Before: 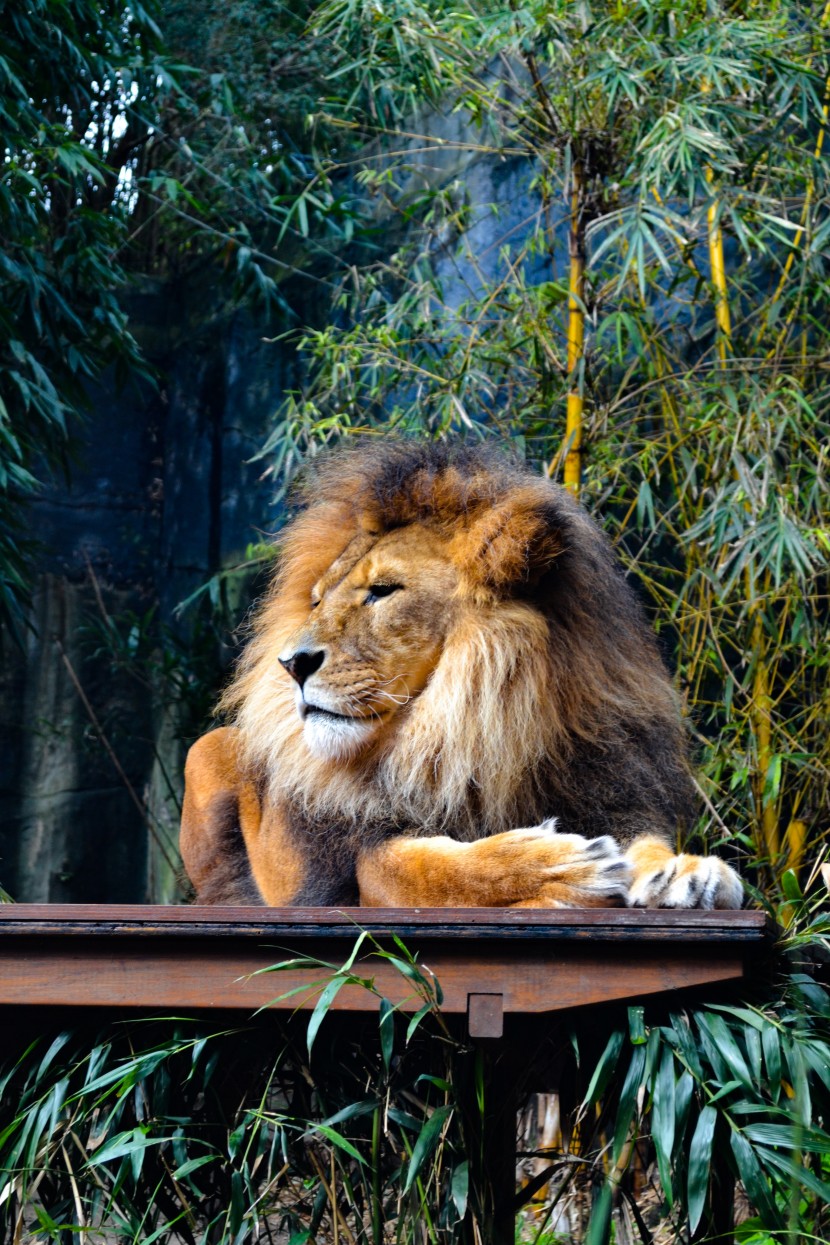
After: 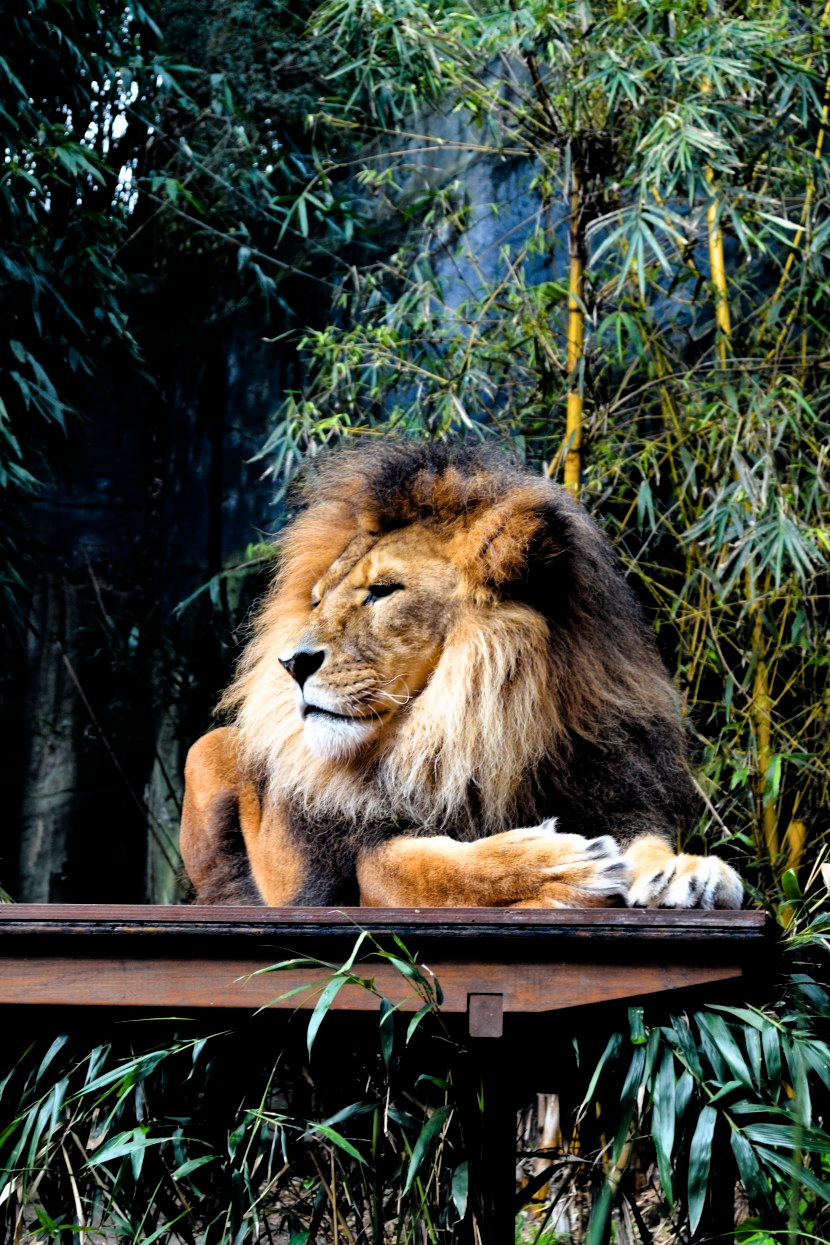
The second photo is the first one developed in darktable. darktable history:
filmic rgb: black relative exposure -8.71 EV, white relative exposure 2.69 EV, target black luminance 0%, target white luminance 99.884%, hardness 6.26, latitude 75.54%, contrast 1.321, highlights saturation mix -5.55%
